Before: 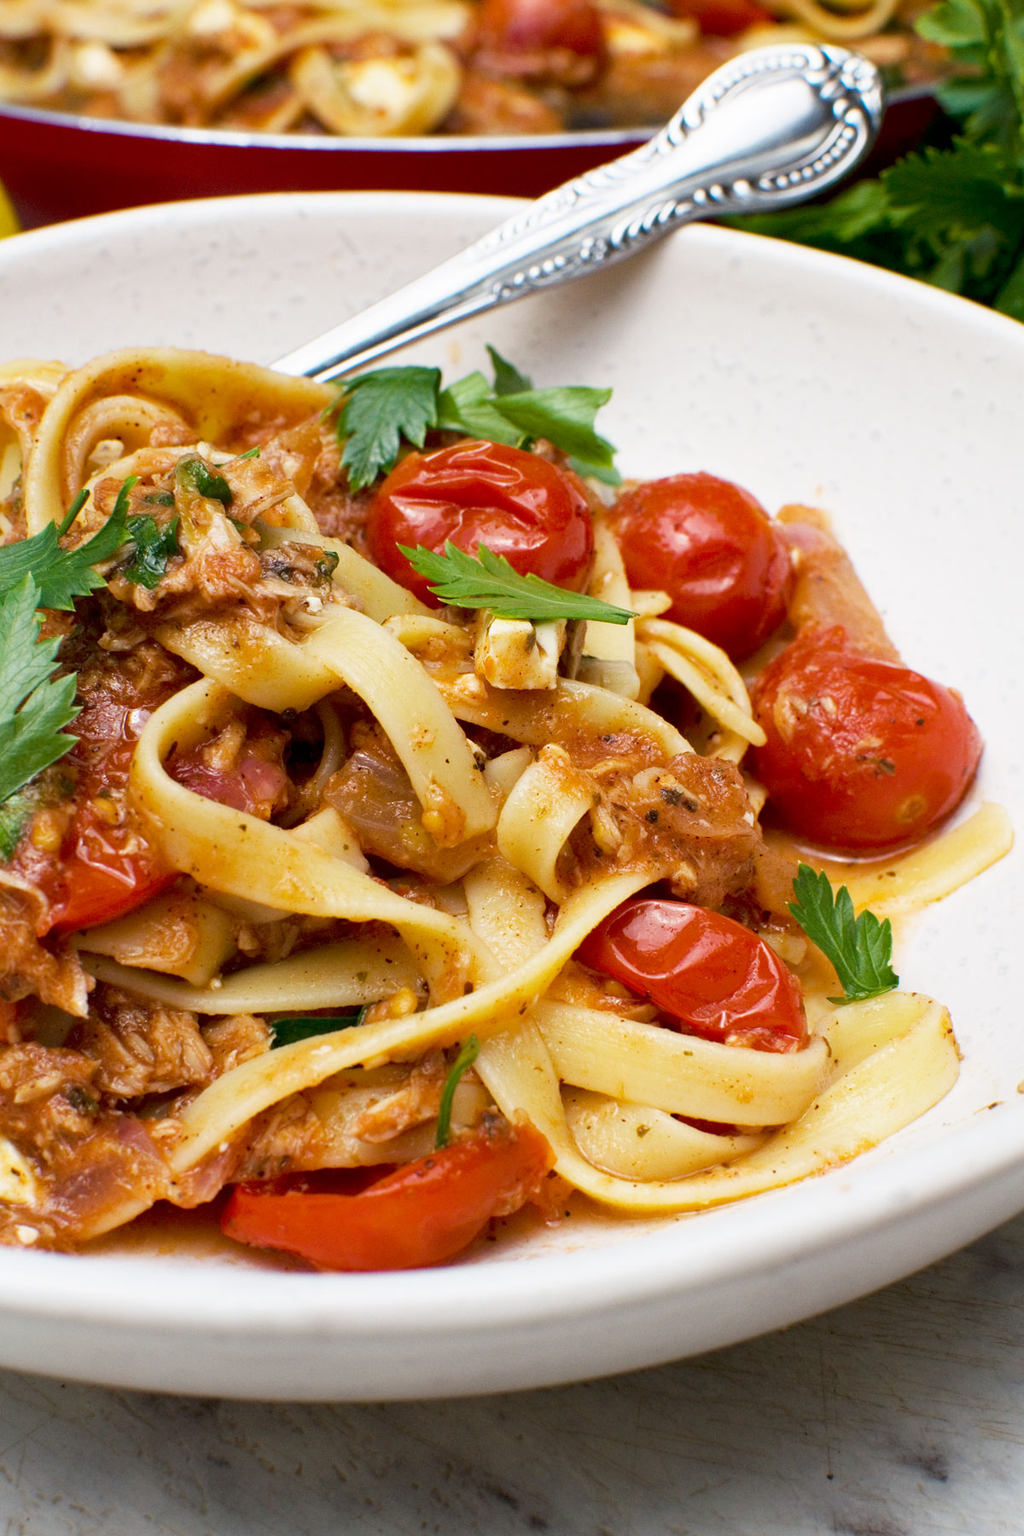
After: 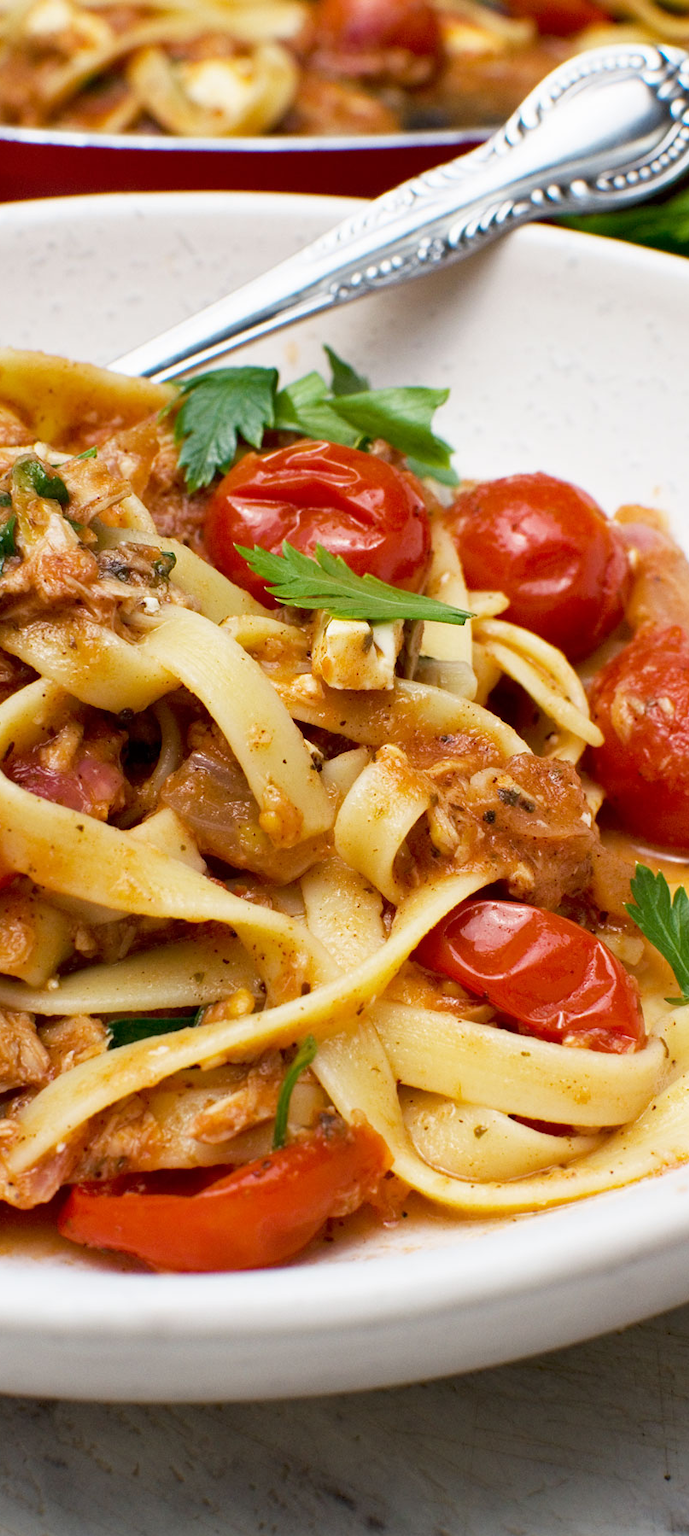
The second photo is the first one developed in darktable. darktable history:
crop and rotate: left 15.963%, right 16.646%
